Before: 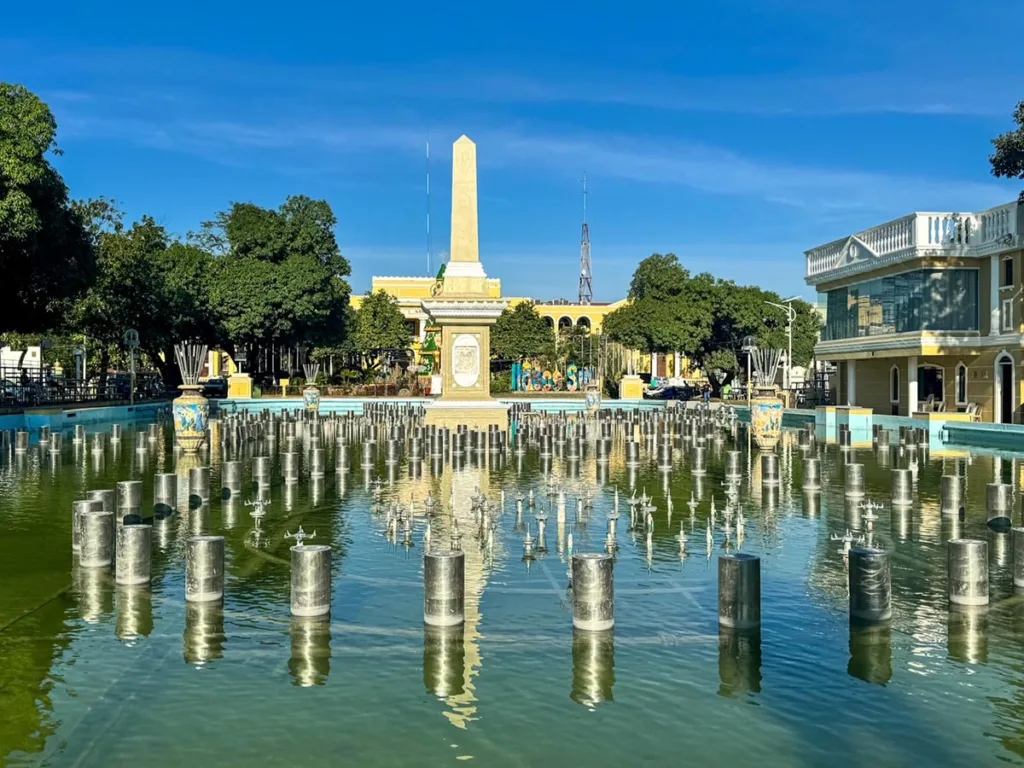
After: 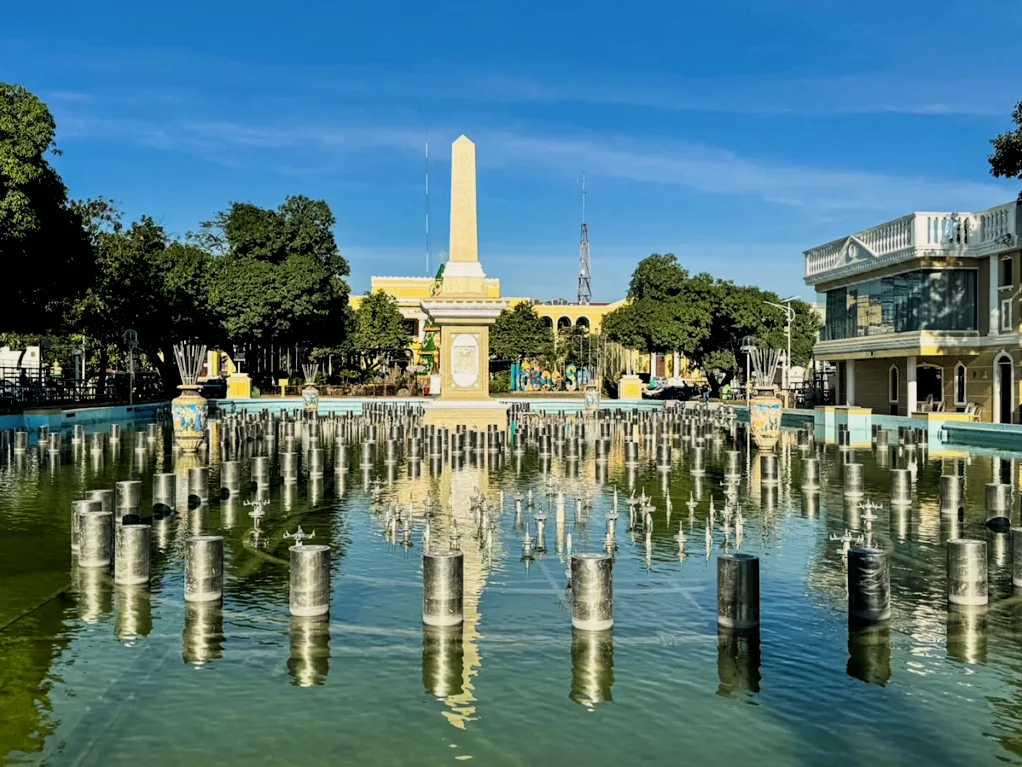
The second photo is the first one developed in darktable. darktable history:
crop and rotate: left 0.154%, bottom 0.006%
filmic rgb: black relative exposure -5.04 EV, white relative exposure 3.19 EV, hardness 3.48, contrast 1.189, highlights saturation mix -49.9%
color calibration: x 0.336, y 0.35, temperature 5411.36 K
